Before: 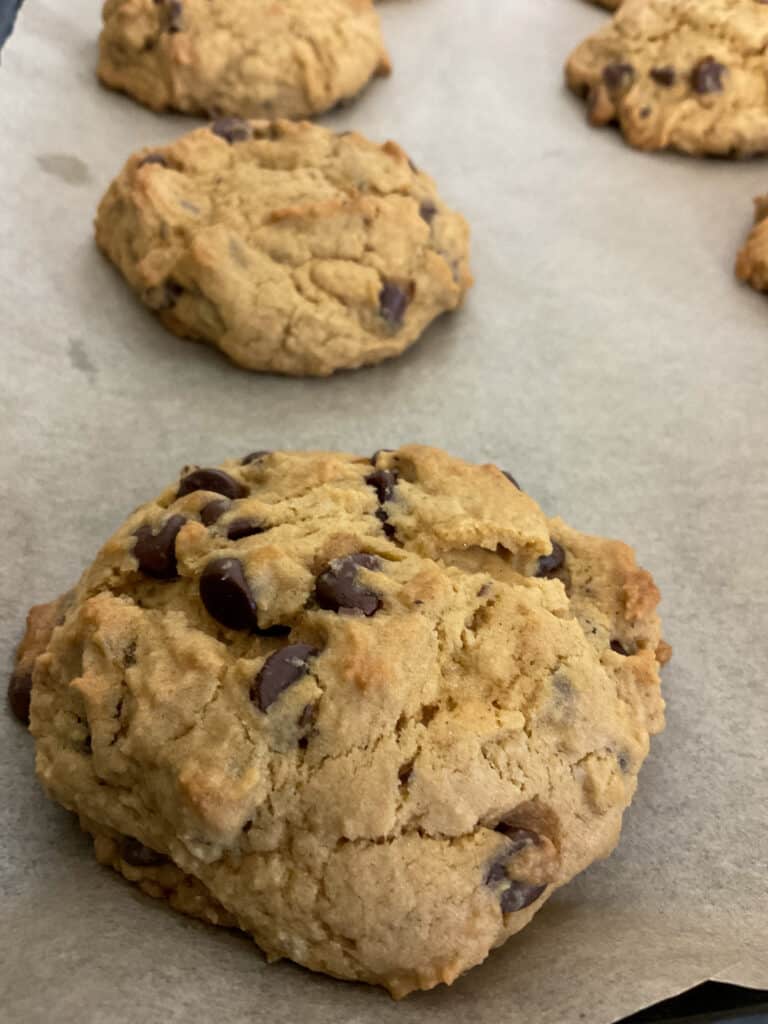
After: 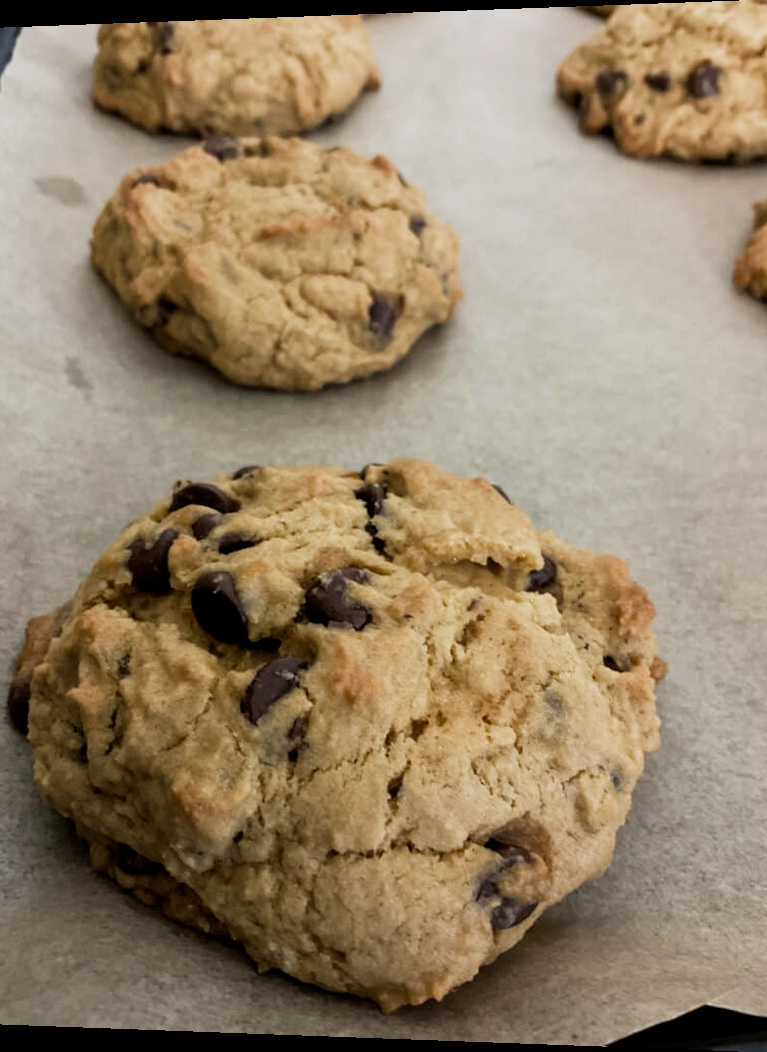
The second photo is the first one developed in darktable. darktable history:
filmic rgb: middle gray luminance 21.73%, black relative exposure -14 EV, white relative exposure 2.96 EV, threshold 6 EV, target black luminance 0%, hardness 8.81, latitude 59.69%, contrast 1.208, highlights saturation mix 5%, shadows ↔ highlights balance 41.6%, add noise in highlights 0, color science v3 (2019), use custom middle-gray values true, iterations of high-quality reconstruction 0, contrast in highlights soft, enable highlight reconstruction true
rotate and perspective: lens shift (horizontal) -0.055, automatic cropping off
